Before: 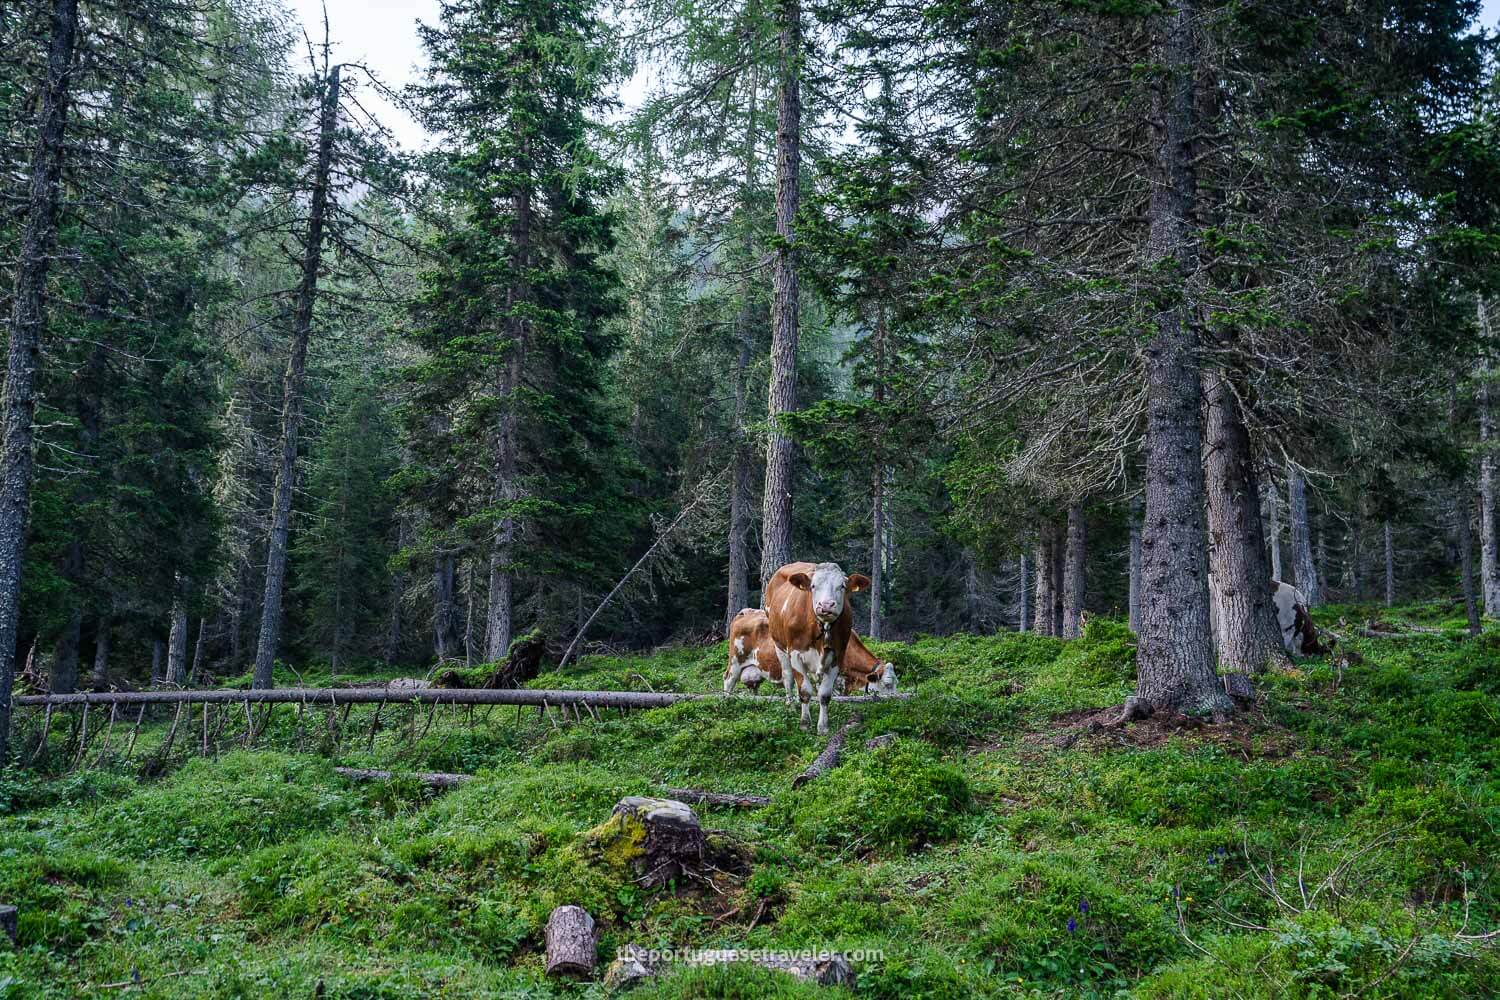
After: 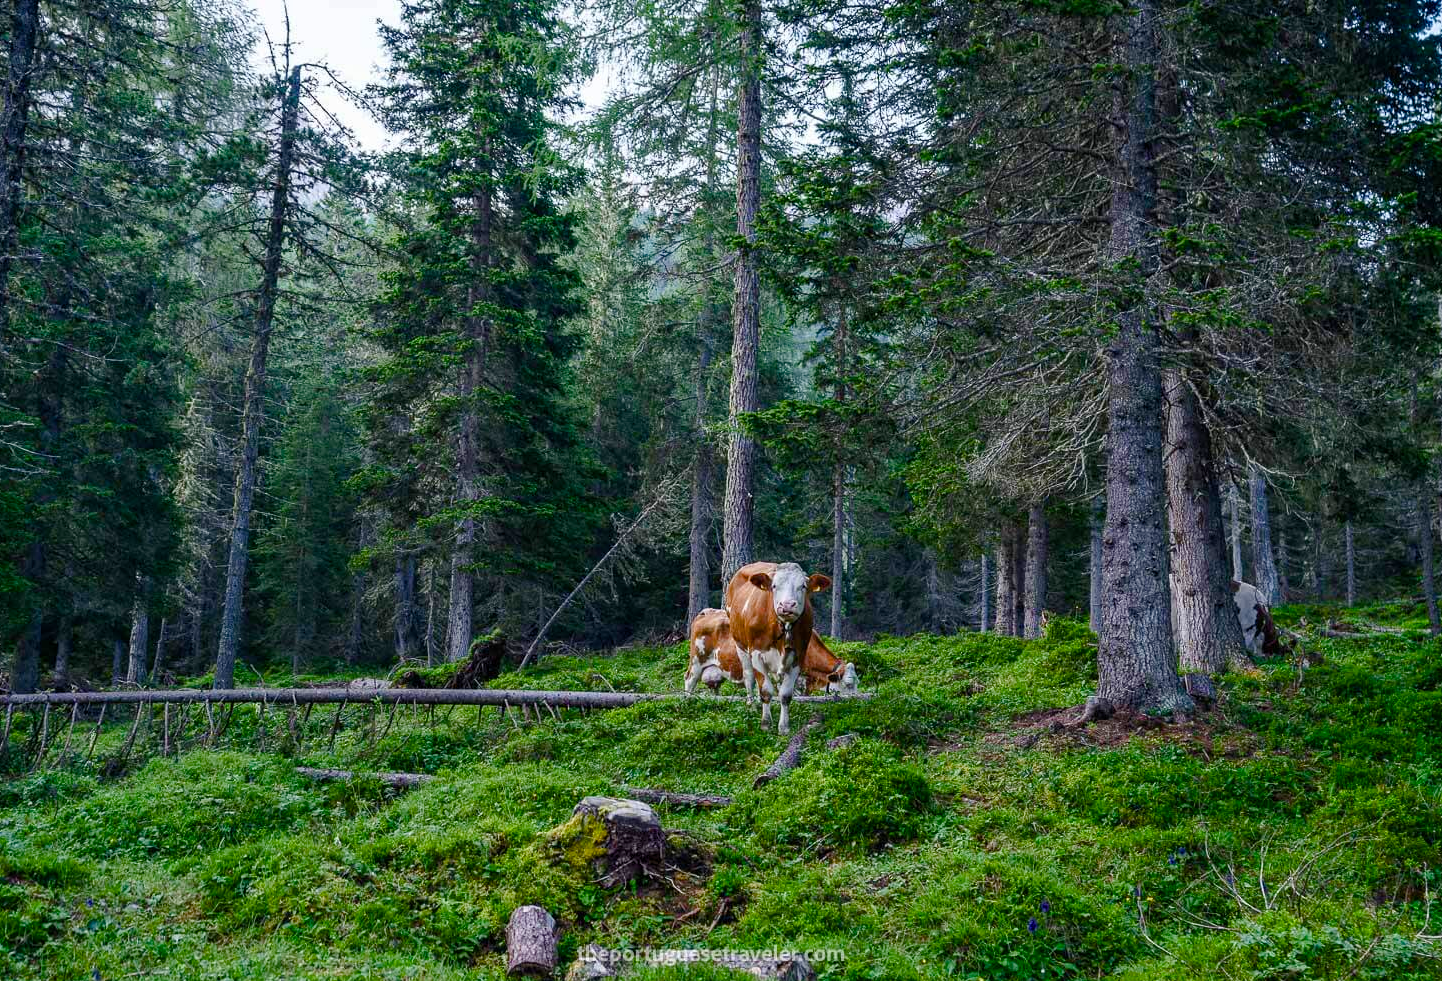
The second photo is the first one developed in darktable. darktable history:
crop and rotate: left 2.647%, right 1.213%, bottom 1.886%
color balance rgb: perceptual saturation grading › global saturation 20%, perceptual saturation grading › highlights -25.392%, perceptual saturation grading › shadows 49.475%
